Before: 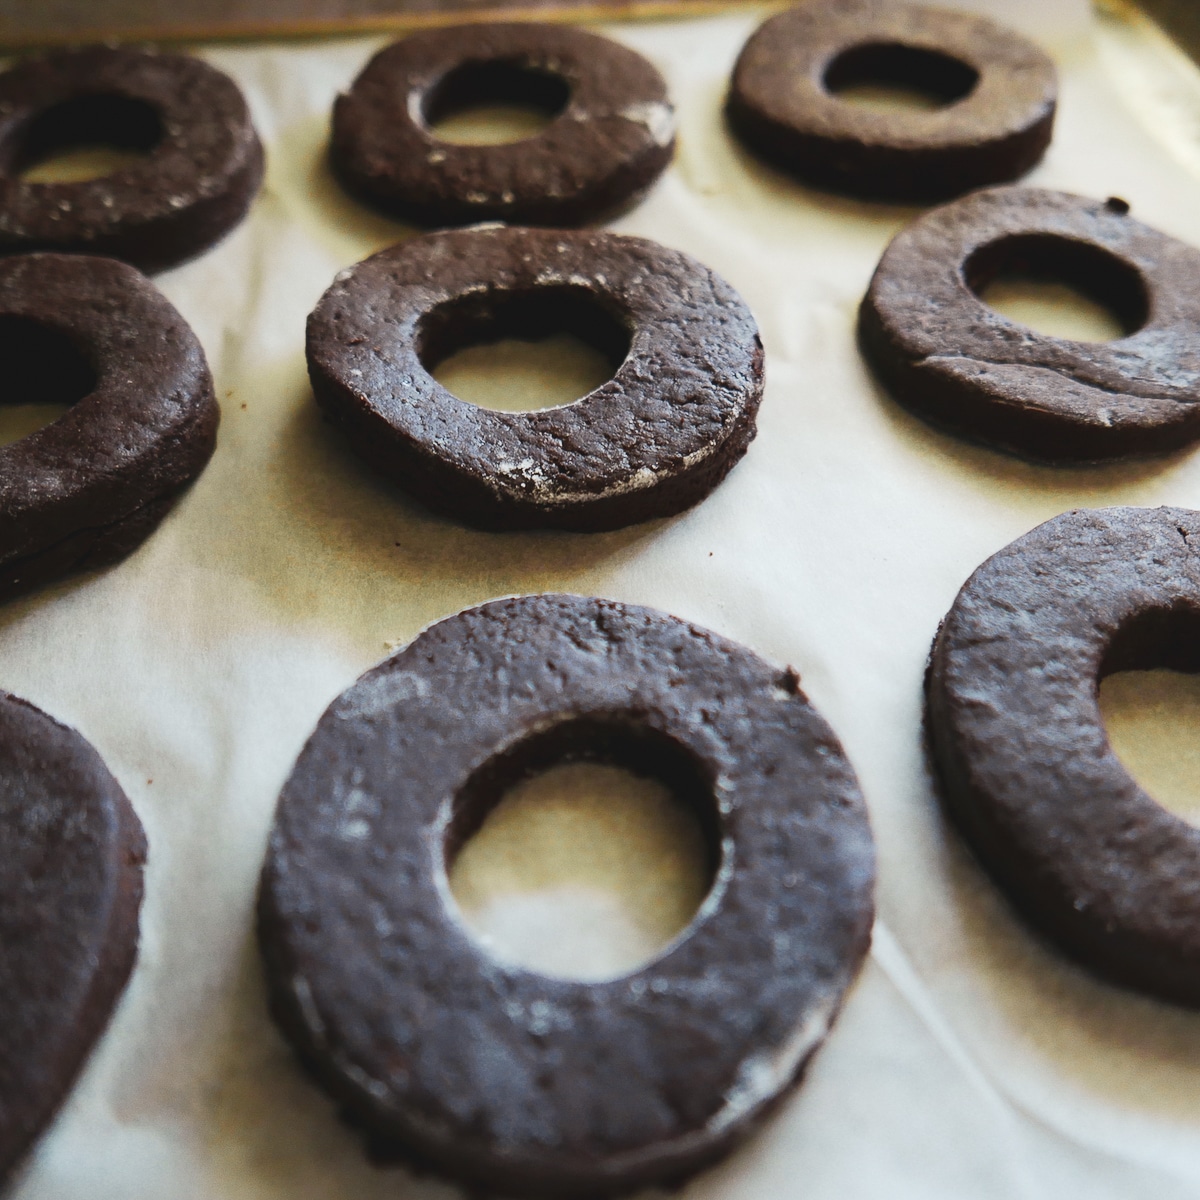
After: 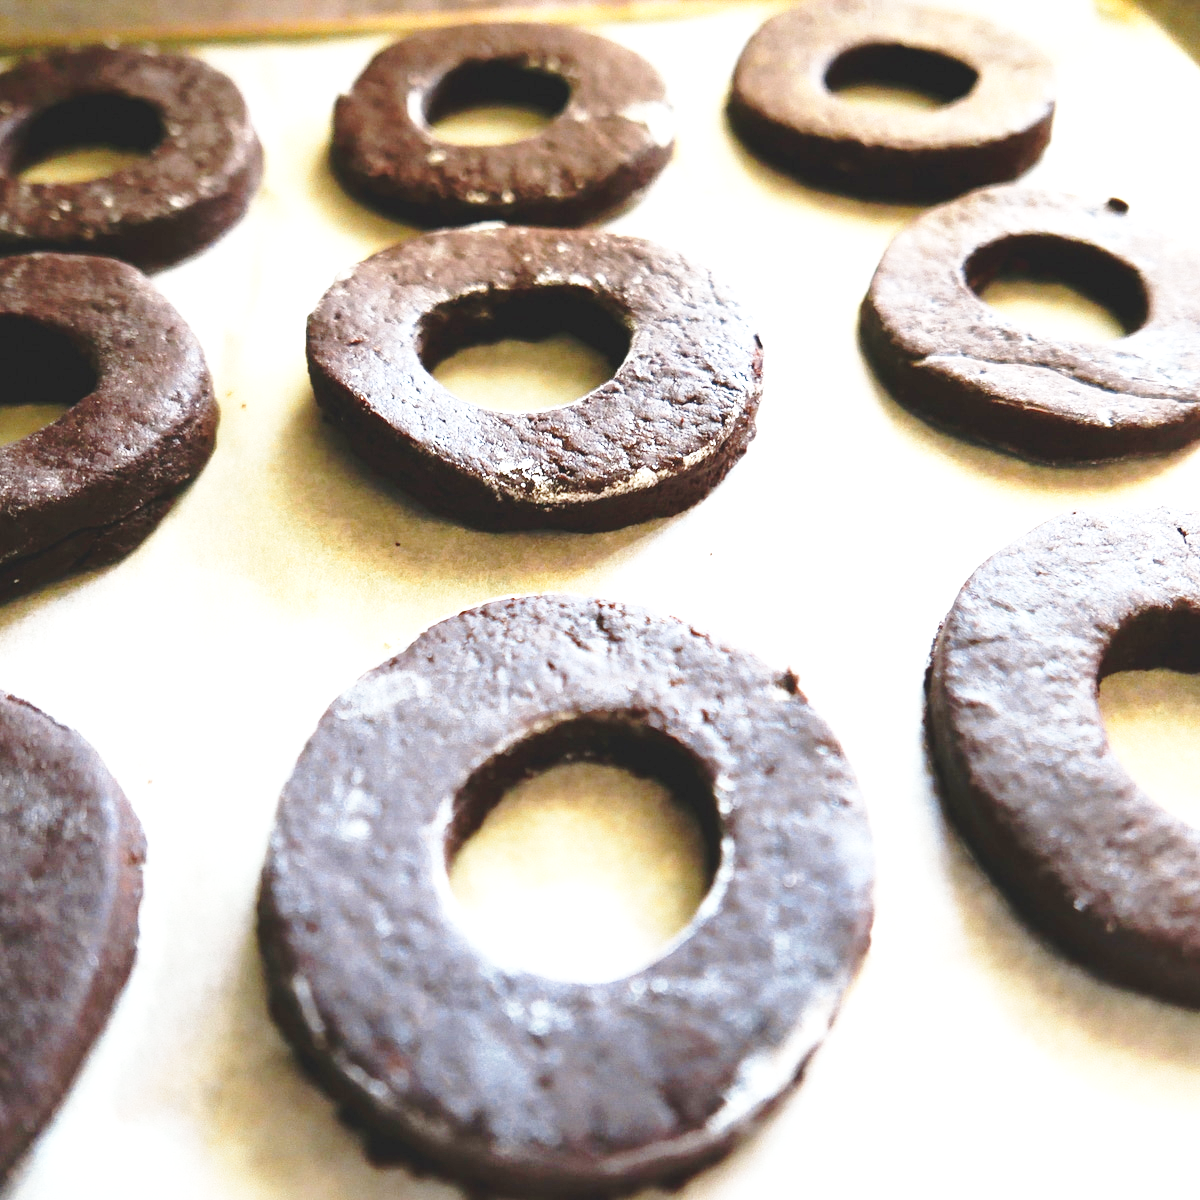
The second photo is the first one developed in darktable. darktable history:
exposure: black level correction 0, exposure 1.2 EV, compensate highlight preservation false
base curve: curves: ch0 [(0, 0) (0.032, 0.037) (0.105, 0.228) (0.435, 0.76) (0.856, 0.983) (1, 1)], preserve colors none
